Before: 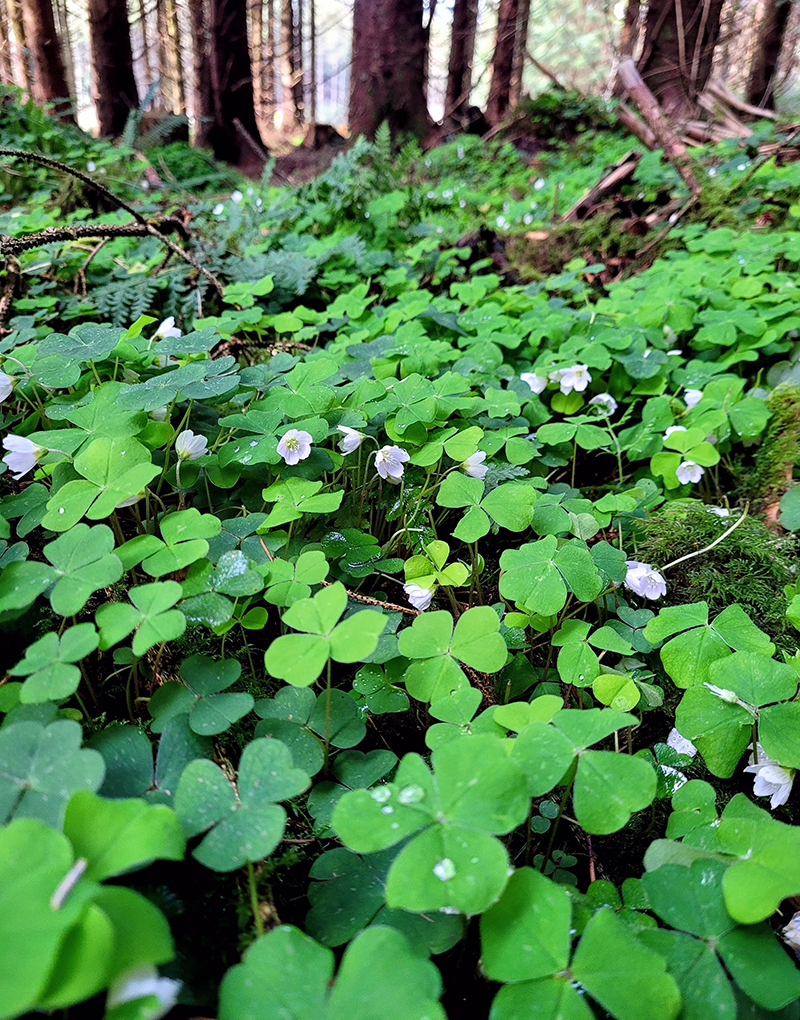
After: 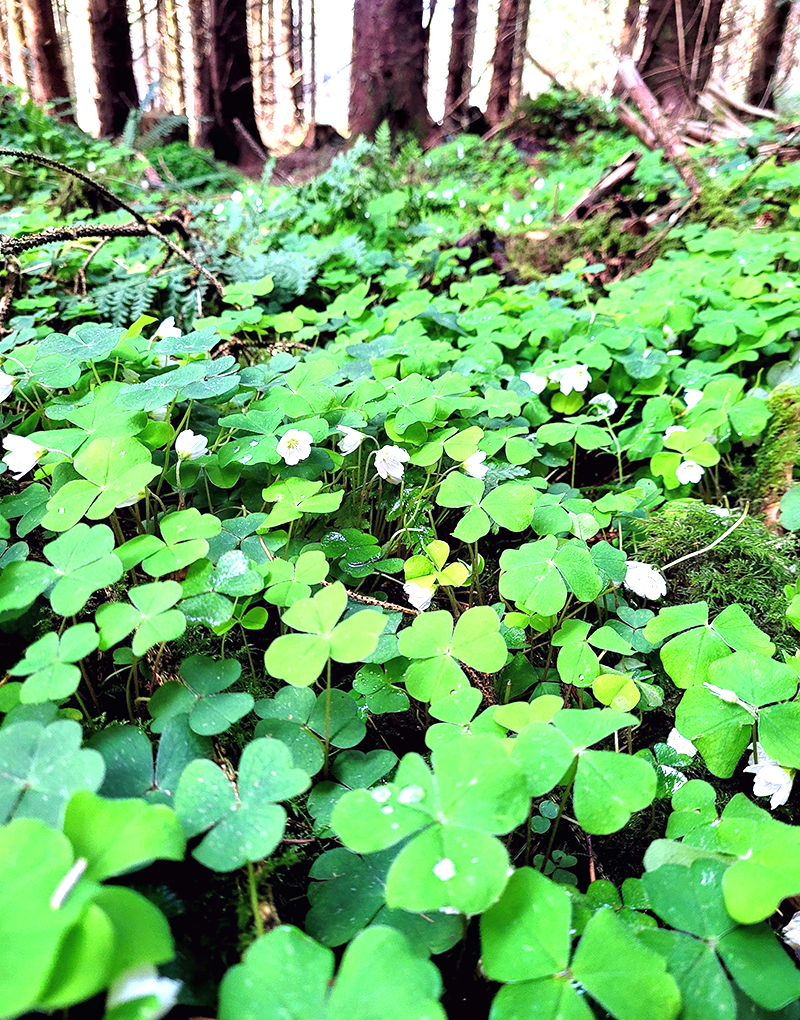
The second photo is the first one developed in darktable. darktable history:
levels: mode automatic
exposure: black level correction 0, exposure 1.1 EV, compensate exposure bias true, compensate highlight preservation false
